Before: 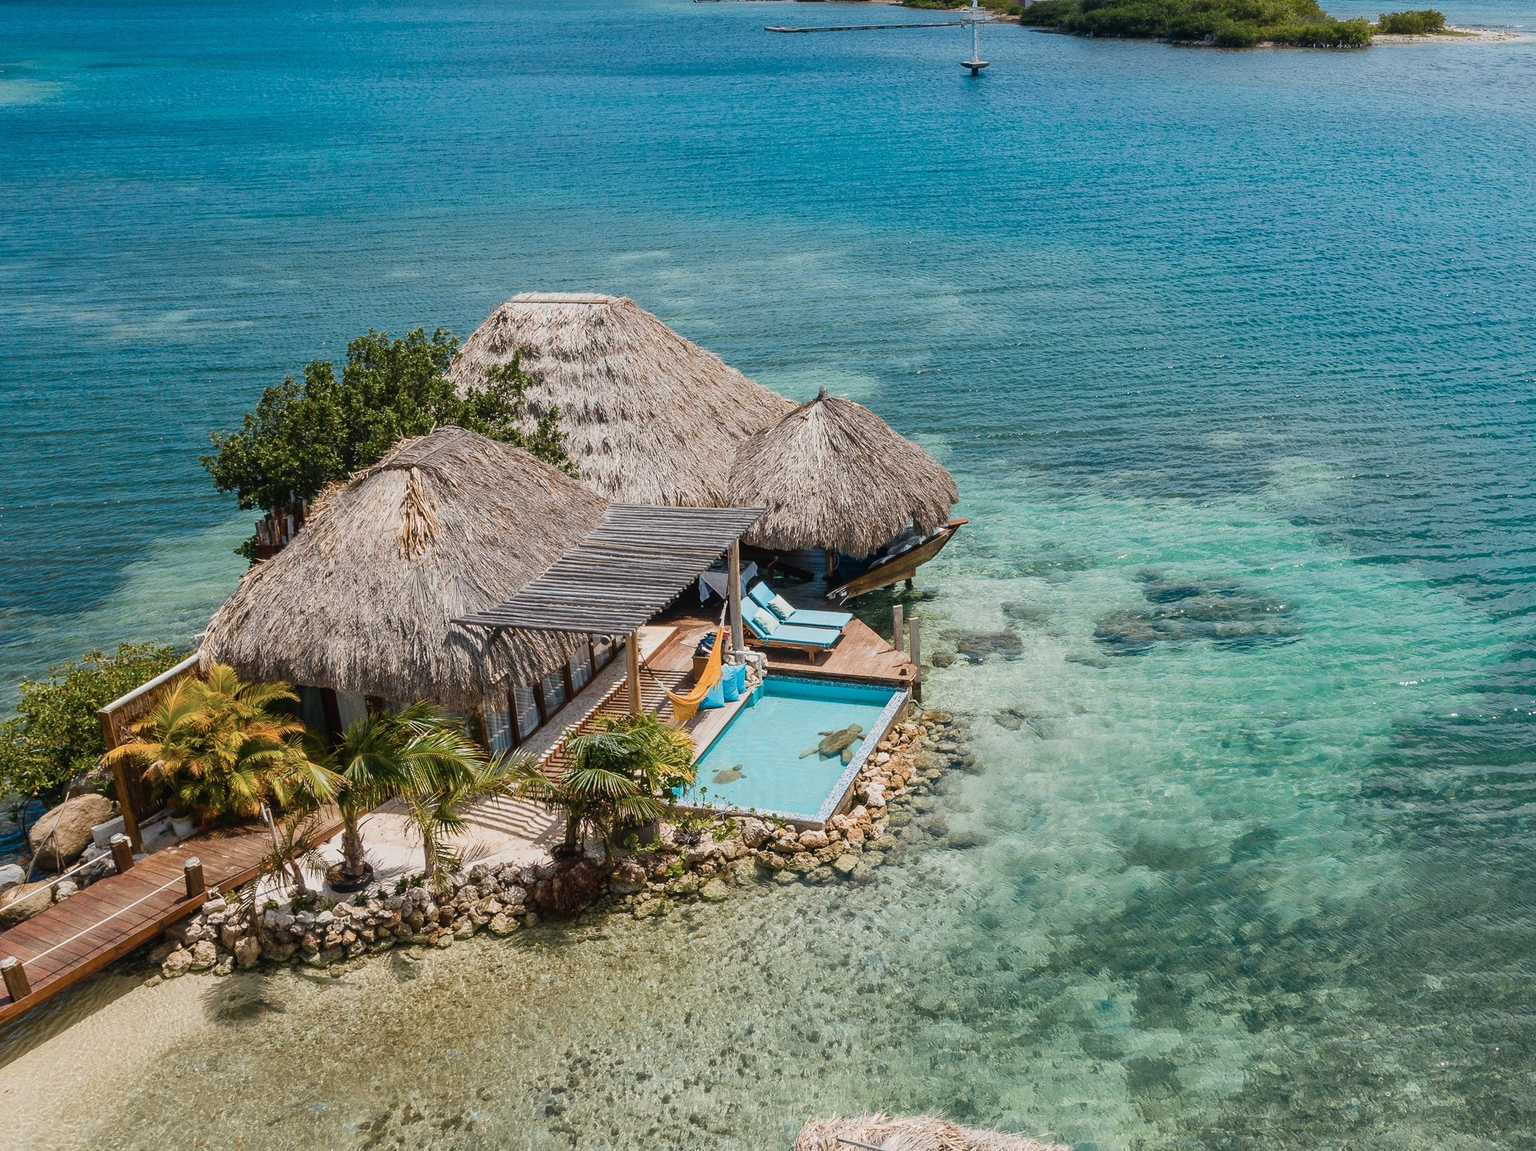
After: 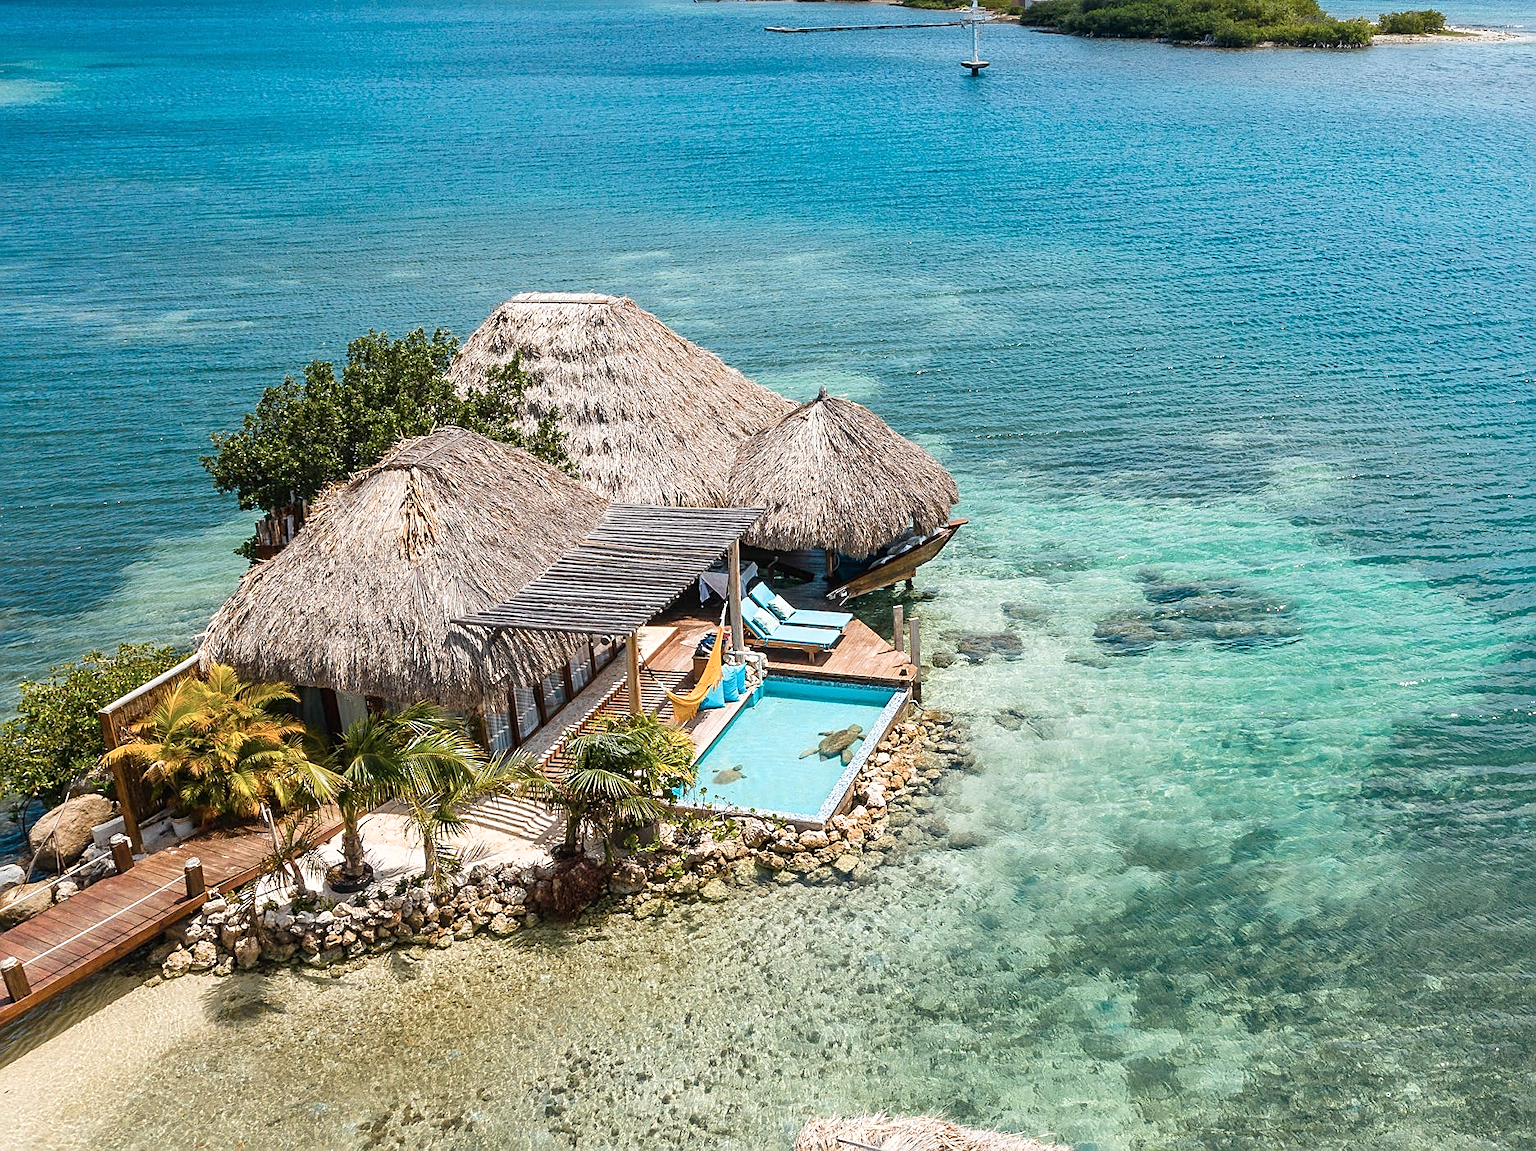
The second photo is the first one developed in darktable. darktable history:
sharpen: amount 0.499
exposure: black level correction 0.001, exposure 0.5 EV, compensate exposure bias true, compensate highlight preservation false
